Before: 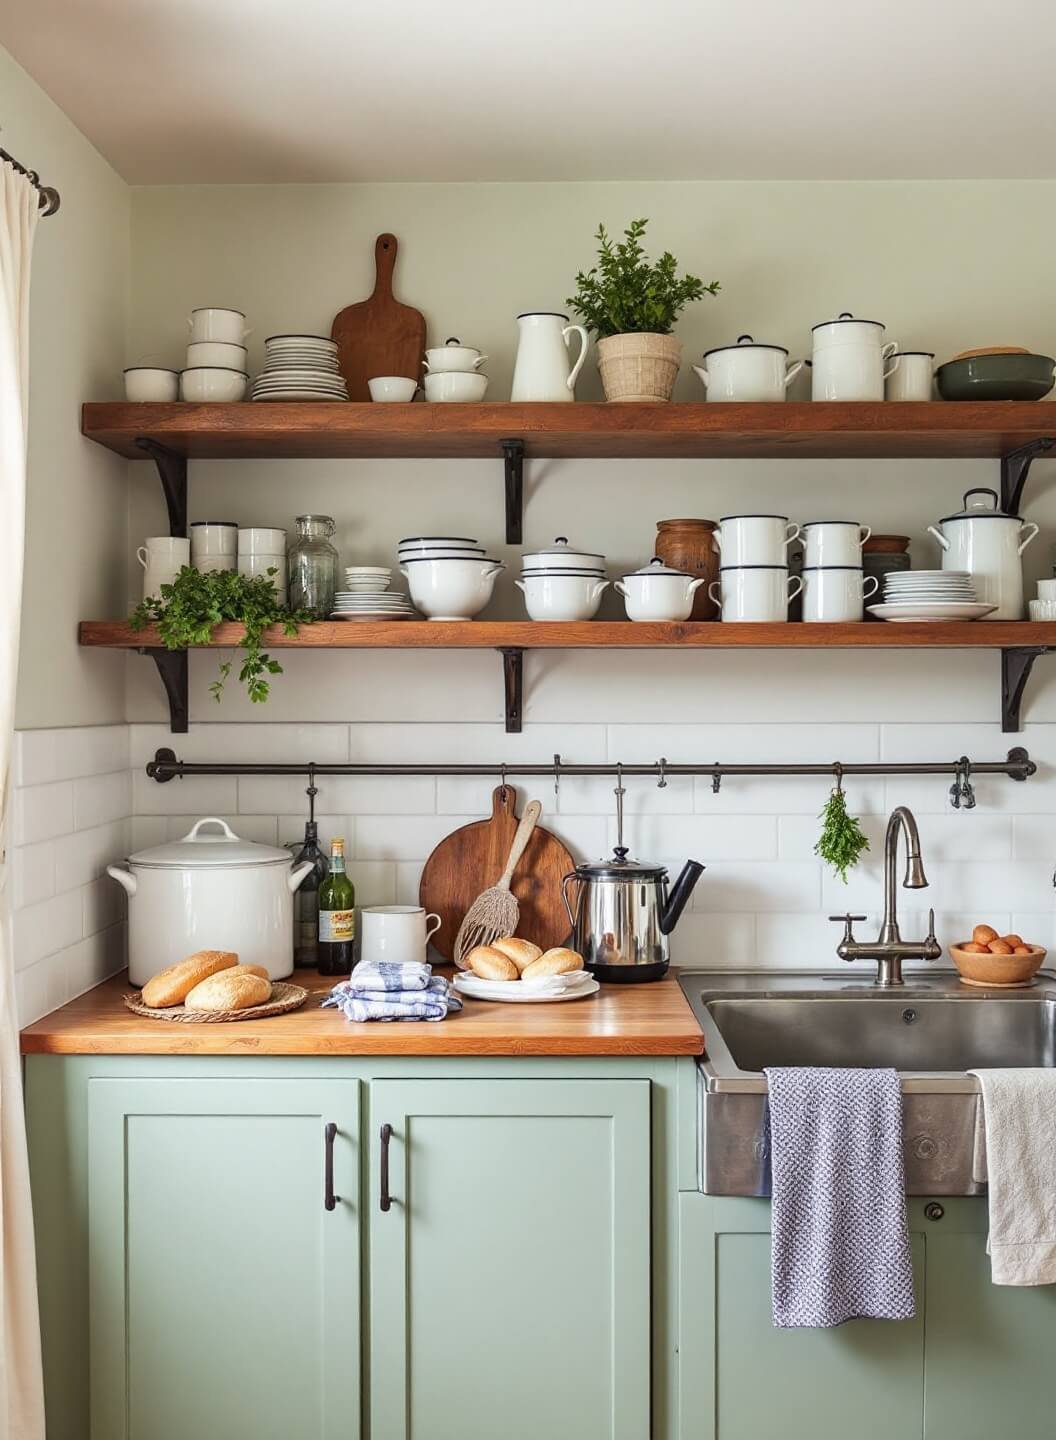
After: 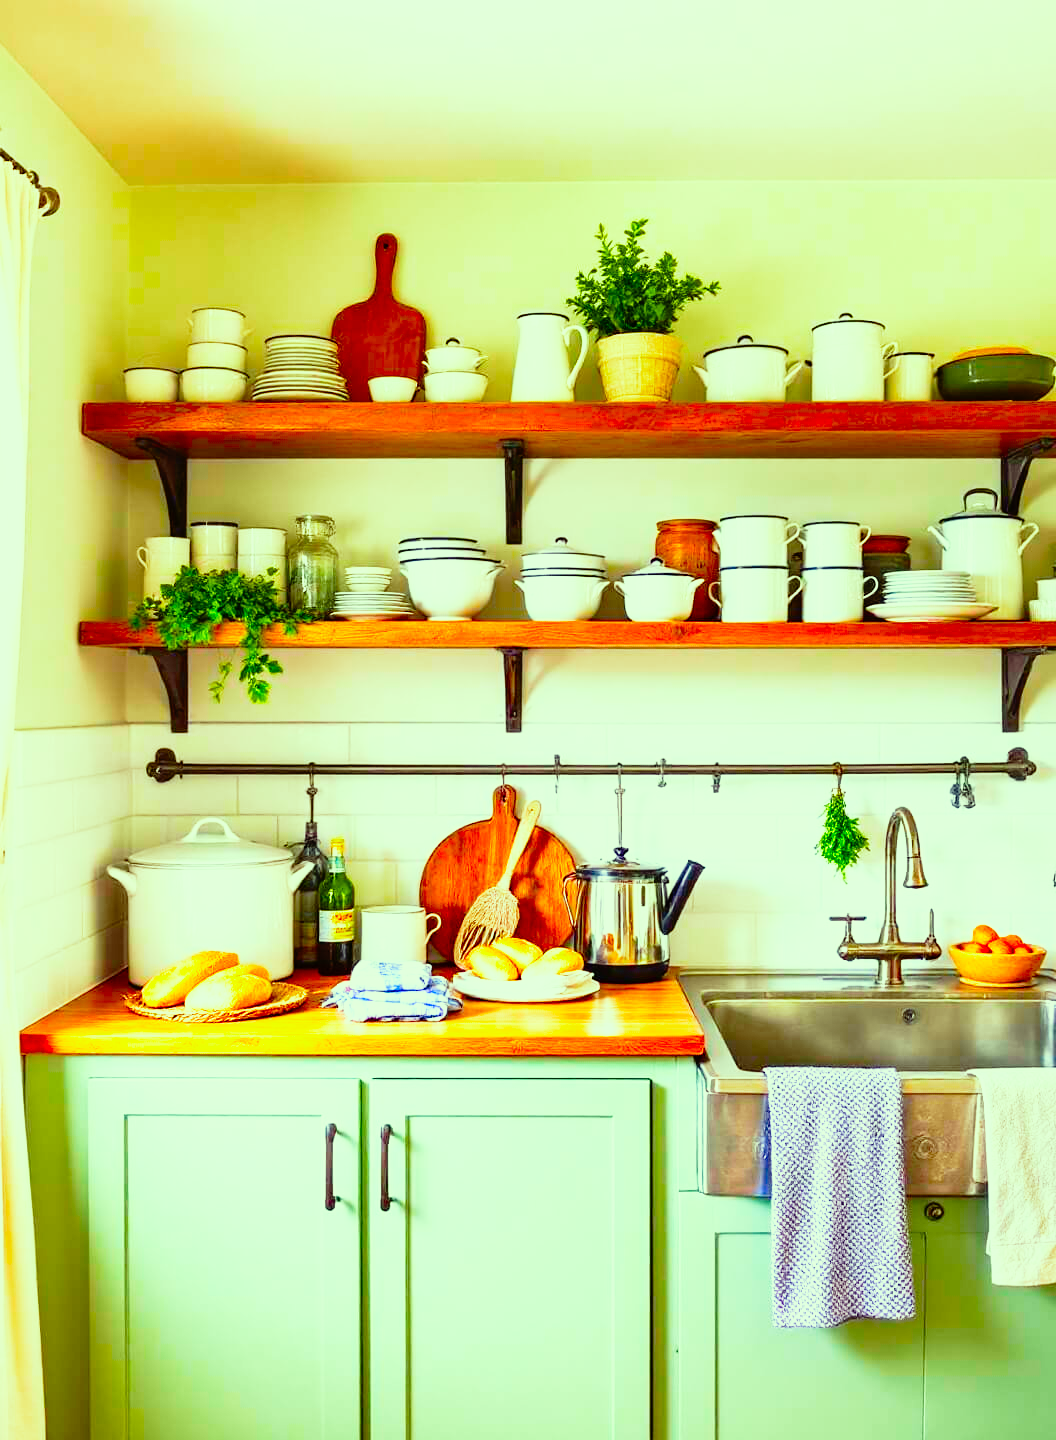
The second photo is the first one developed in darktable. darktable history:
color correction: highlights a* -10.77, highlights b* 9.8, saturation 1.72
color balance rgb: linear chroma grading › global chroma 15%, perceptual saturation grading › global saturation 30%
base curve: curves: ch0 [(0, 0) (0.012, 0.01) (0.073, 0.168) (0.31, 0.711) (0.645, 0.957) (1, 1)], preserve colors none
